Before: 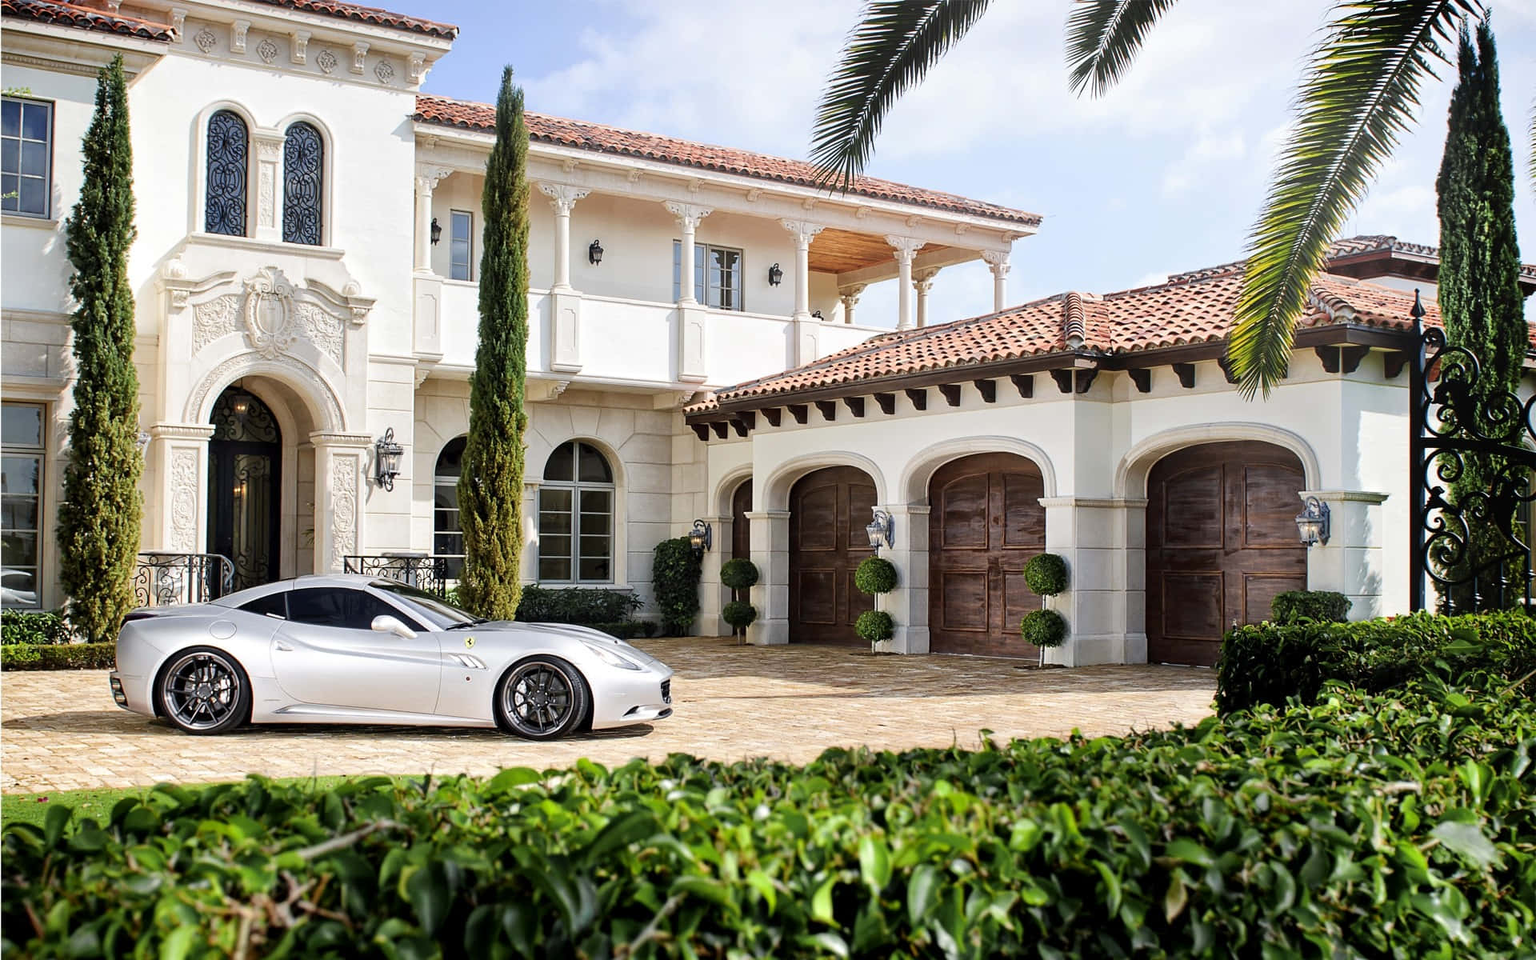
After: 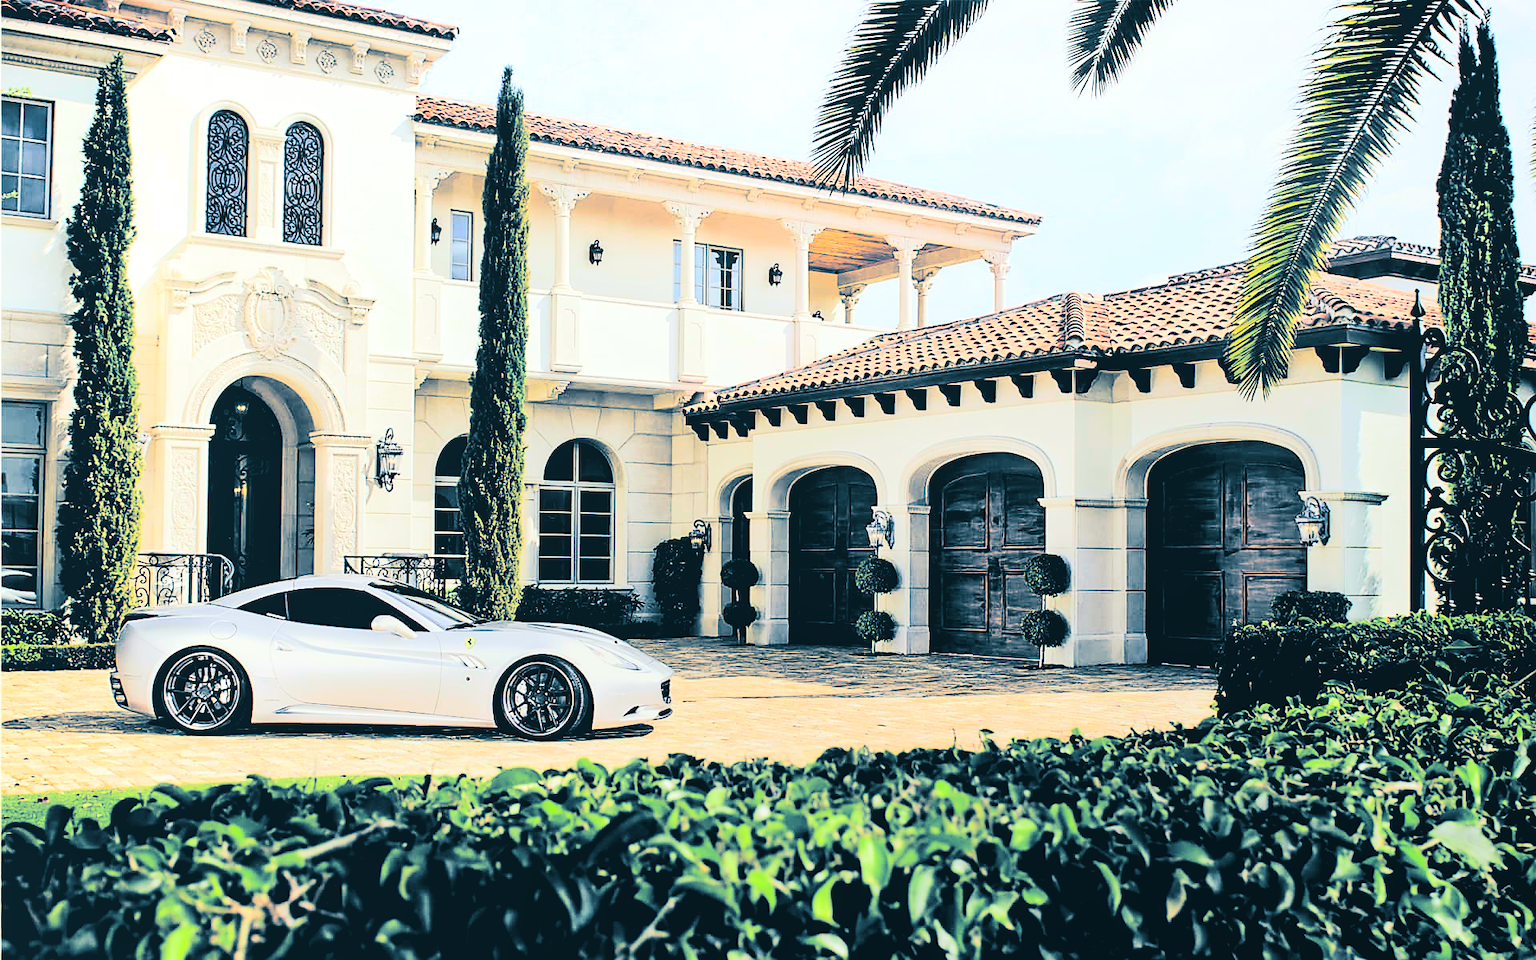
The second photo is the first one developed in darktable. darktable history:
exposure: black level correction 0, exposure 0.5 EV, compensate exposure bias true, compensate highlight preservation false
contrast brightness saturation: contrast 0.4, brightness 0.05, saturation 0.25
local contrast: highlights 68%, shadows 68%, detail 82%, midtone range 0.325
rgb levels: levels [[0.029, 0.461, 0.922], [0, 0.5, 1], [0, 0.5, 1]]
sharpen: radius 1.864, amount 0.398, threshold 1.271
color correction: highlights a* -2.68, highlights b* 2.57
split-toning: shadows › hue 212.4°, balance -70
